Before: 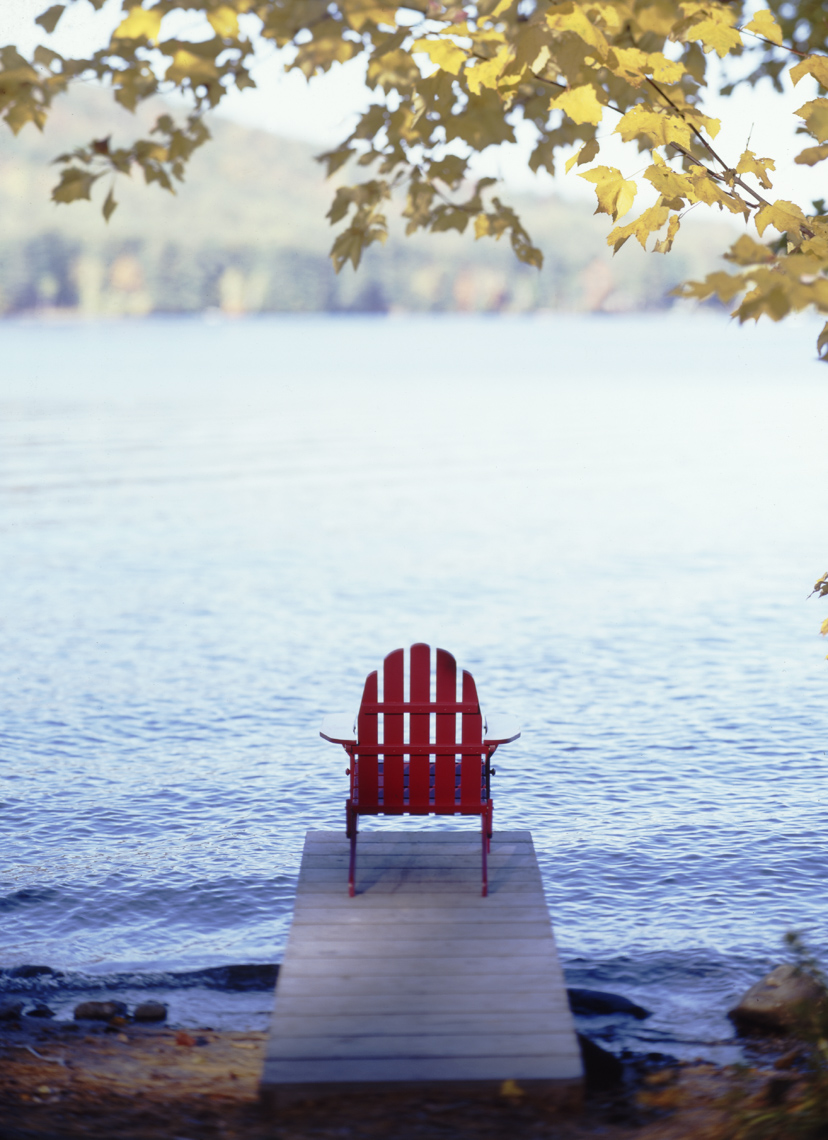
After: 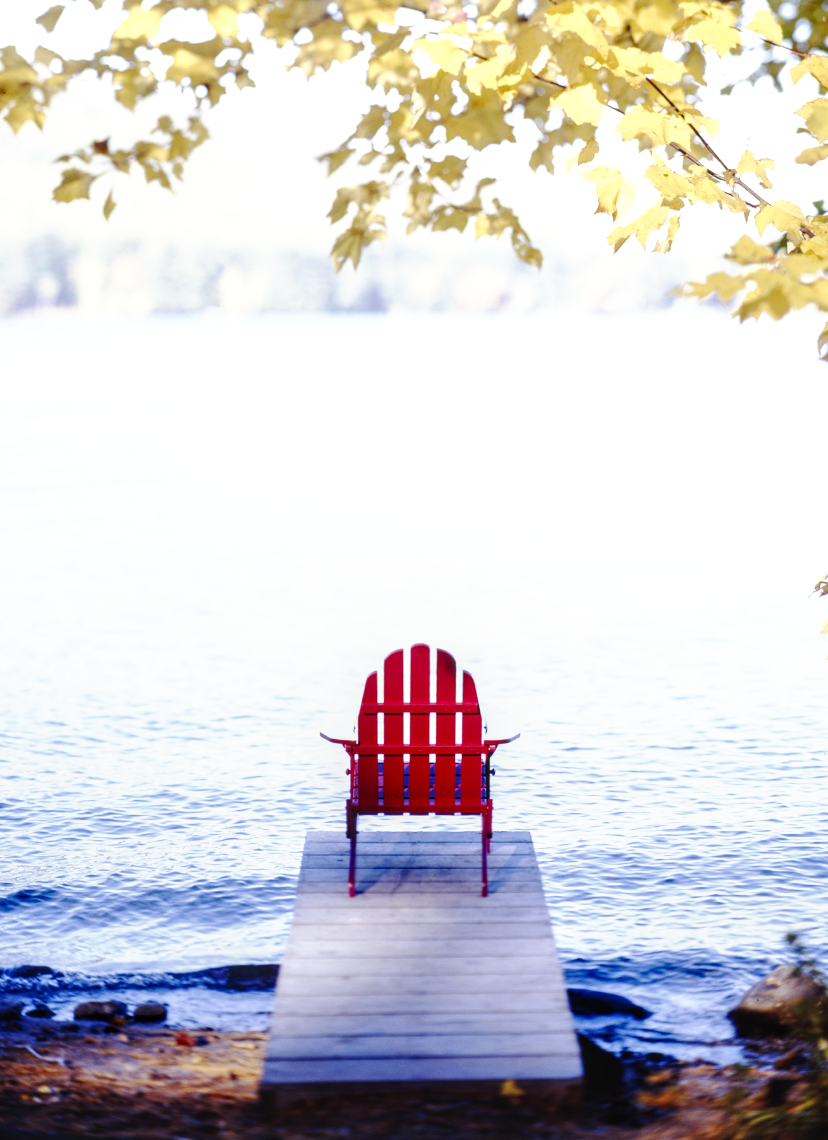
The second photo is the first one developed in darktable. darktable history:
base curve: curves: ch0 [(0, 0) (0.007, 0.004) (0.027, 0.03) (0.046, 0.07) (0.207, 0.54) (0.442, 0.872) (0.673, 0.972) (1, 1)], preserve colors none
local contrast: on, module defaults
exposure: black level correction 0.004, exposure 0.016 EV, compensate exposure bias true, compensate highlight preservation false
